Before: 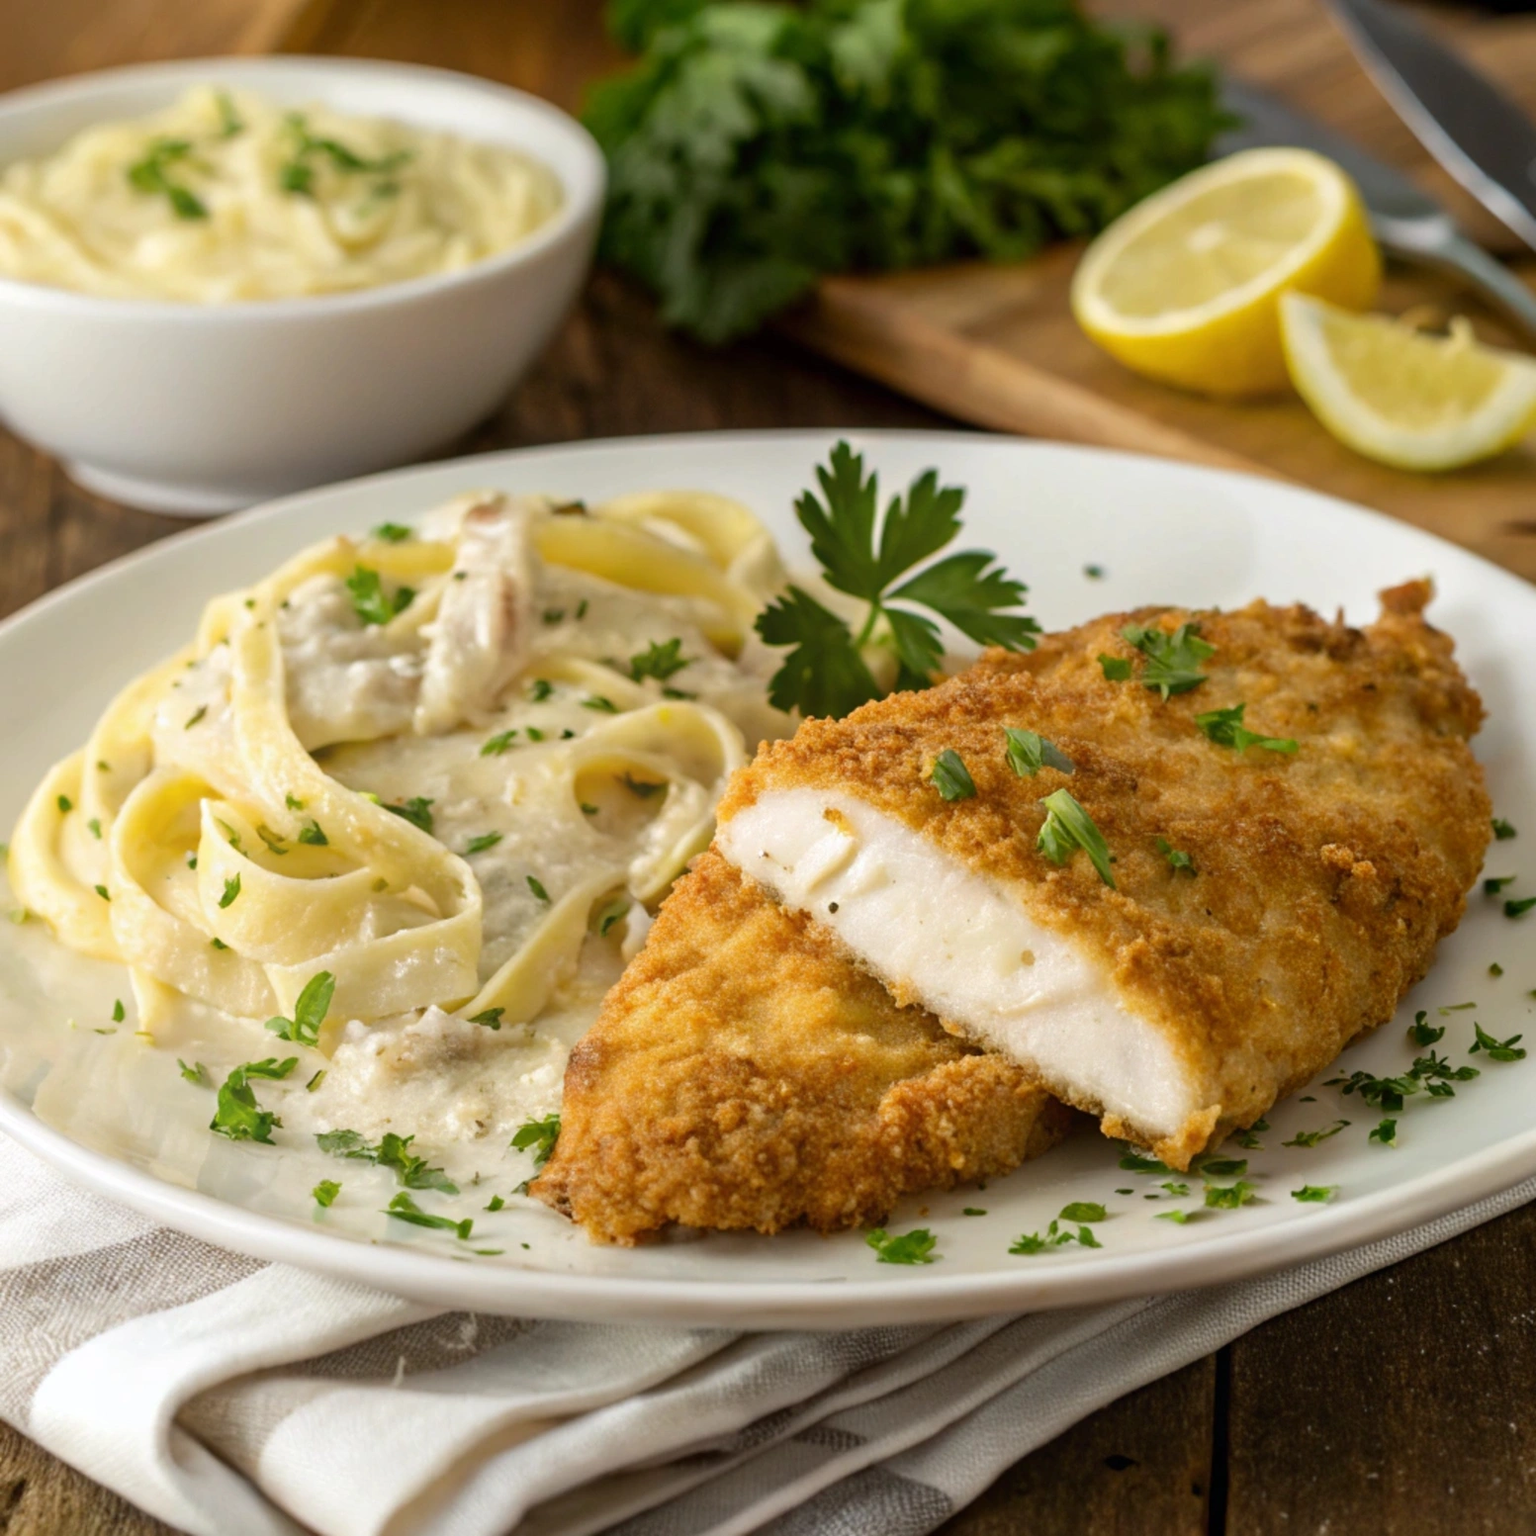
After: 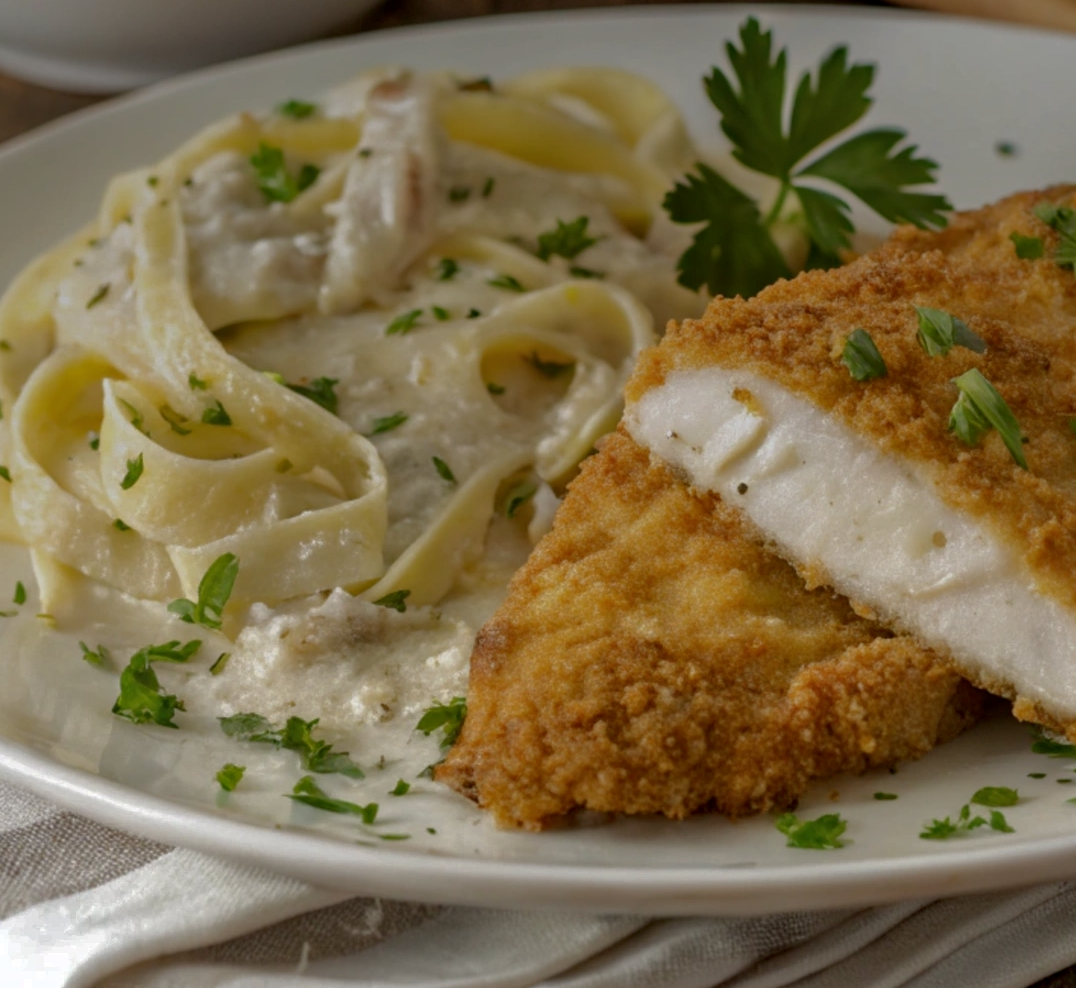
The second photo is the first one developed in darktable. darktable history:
local contrast: on, module defaults
crop: left 6.488%, top 27.668%, right 24.183%, bottom 8.656%
white balance: emerald 1
base curve: curves: ch0 [(0, 0) (0.841, 0.609) (1, 1)]
shadows and highlights: on, module defaults
graduated density: on, module defaults
